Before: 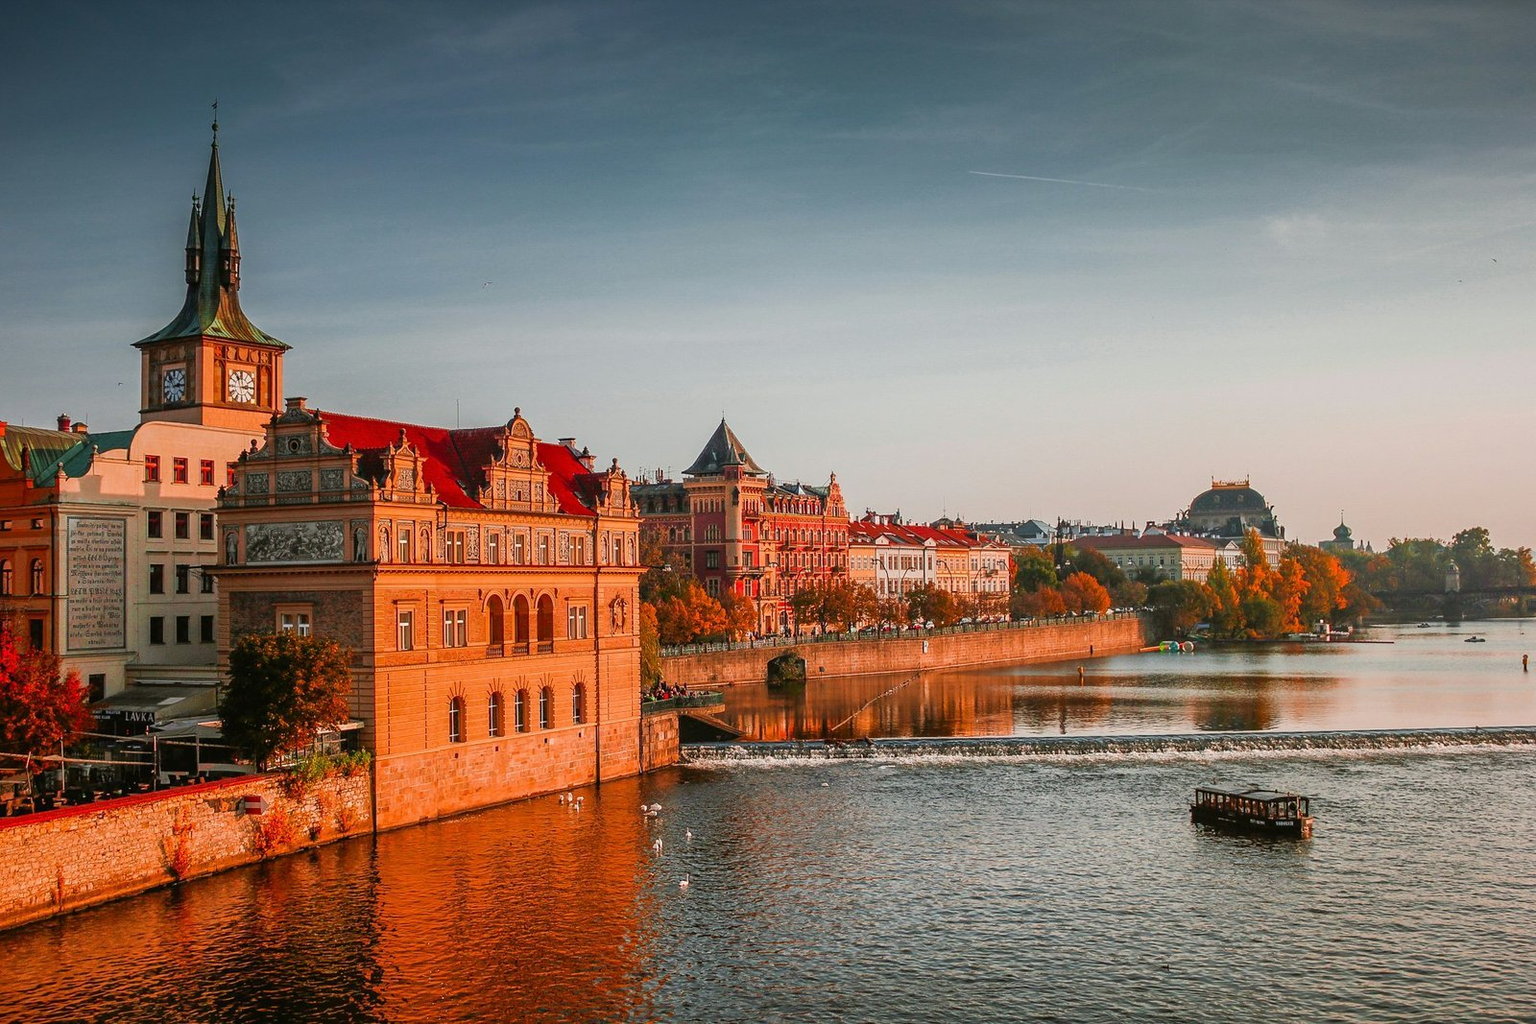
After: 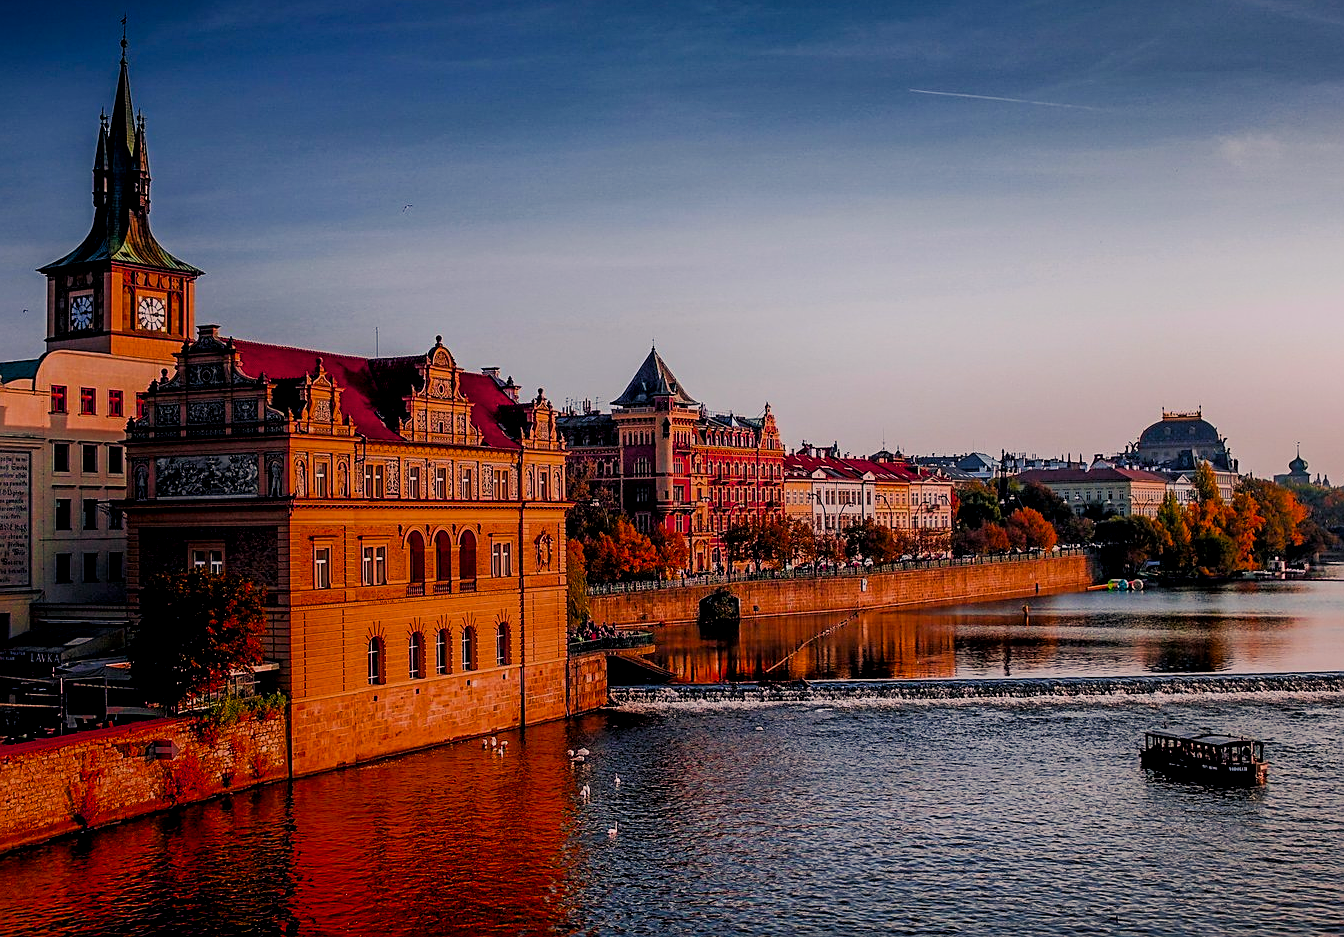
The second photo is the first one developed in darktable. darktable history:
exposure: black level correction 0, exposure 1.391 EV, compensate highlight preservation false
crop: left 6.304%, top 8.379%, right 9.543%, bottom 3.775%
local contrast: highlights 102%, shadows 101%, detail 119%, midtone range 0.2
shadows and highlights: shadows -53.56, highlights 87.47, soften with gaussian
color balance rgb: shadows lift › luminance -28.868%, shadows lift › chroma 15.11%, shadows lift › hue 267.8°, highlights gain › chroma 1.479%, highlights gain › hue 312.39°, linear chroma grading › global chroma -15.624%, perceptual saturation grading › global saturation 36.521%, perceptual saturation grading › shadows 36.218%, global vibrance 20%
sharpen: on, module defaults
filmic rgb: black relative exposure -4.97 EV, white relative exposure 3.95 EV, hardness 2.88, contrast 1.396
tone equalizer: -8 EV -1.98 EV, -7 EV -1.96 EV, -6 EV -1.98 EV, -5 EV -1.98 EV, -4 EV -2 EV, -3 EV -1.98 EV, -2 EV -1.98 EV, -1 EV -1.61 EV, +0 EV -1.99 EV
